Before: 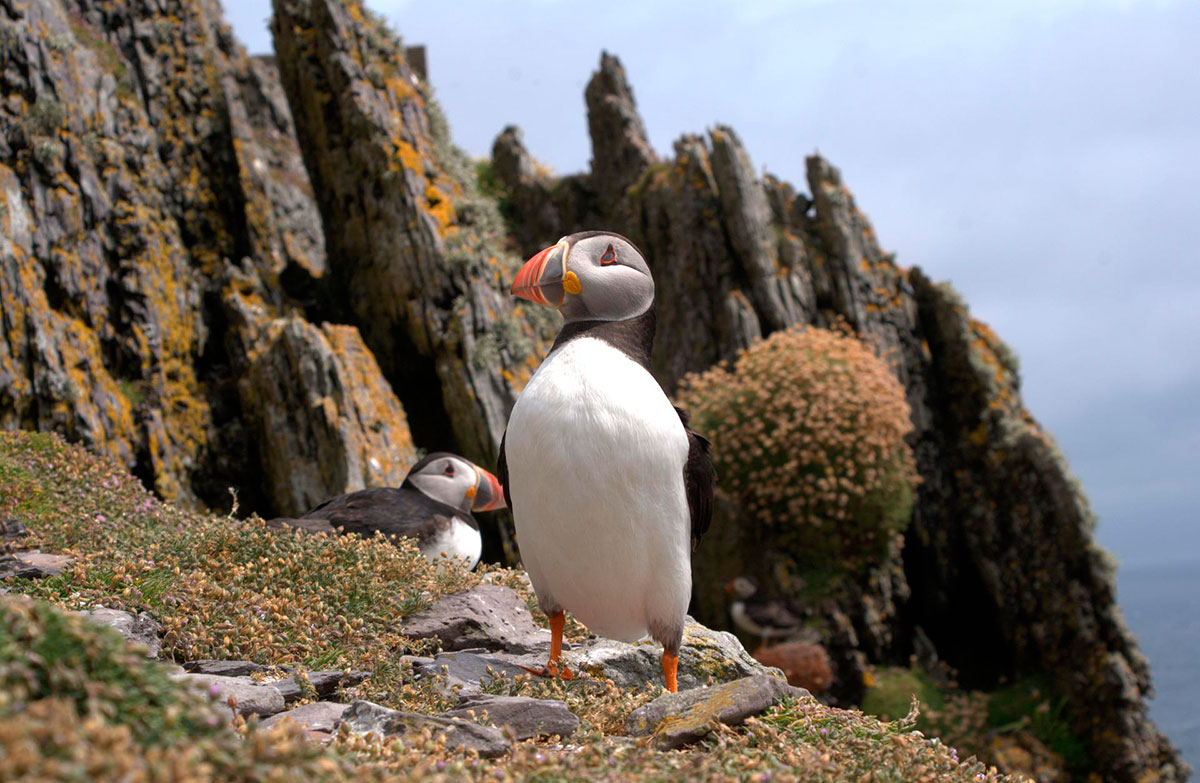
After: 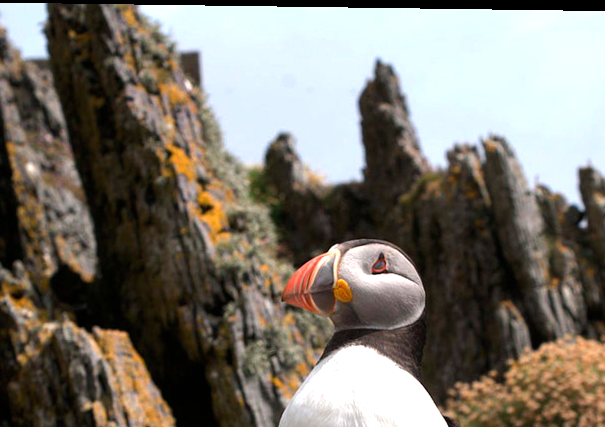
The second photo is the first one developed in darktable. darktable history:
rotate and perspective: rotation 0.8°, automatic cropping off
shadows and highlights: radius 93.07, shadows -14.46, white point adjustment 0.23, highlights 31.48, compress 48.23%, highlights color adjustment 52.79%, soften with gaussian
crop: left 19.556%, right 30.401%, bottom 46.458%
tone equalizer: -8 EV -0.417 EV, -7 EV -0.389 EV, -6 EV -0.333 EV, -5 EV -0.222 EV, -3 EV 0.222 EV, -2 EV 0.333 EV, -1 EV 0.389 EV, +0 EV 0.417 EV, edges refinement/feathering 500, mask exposure compensation -1.57 EV, preserve details no
